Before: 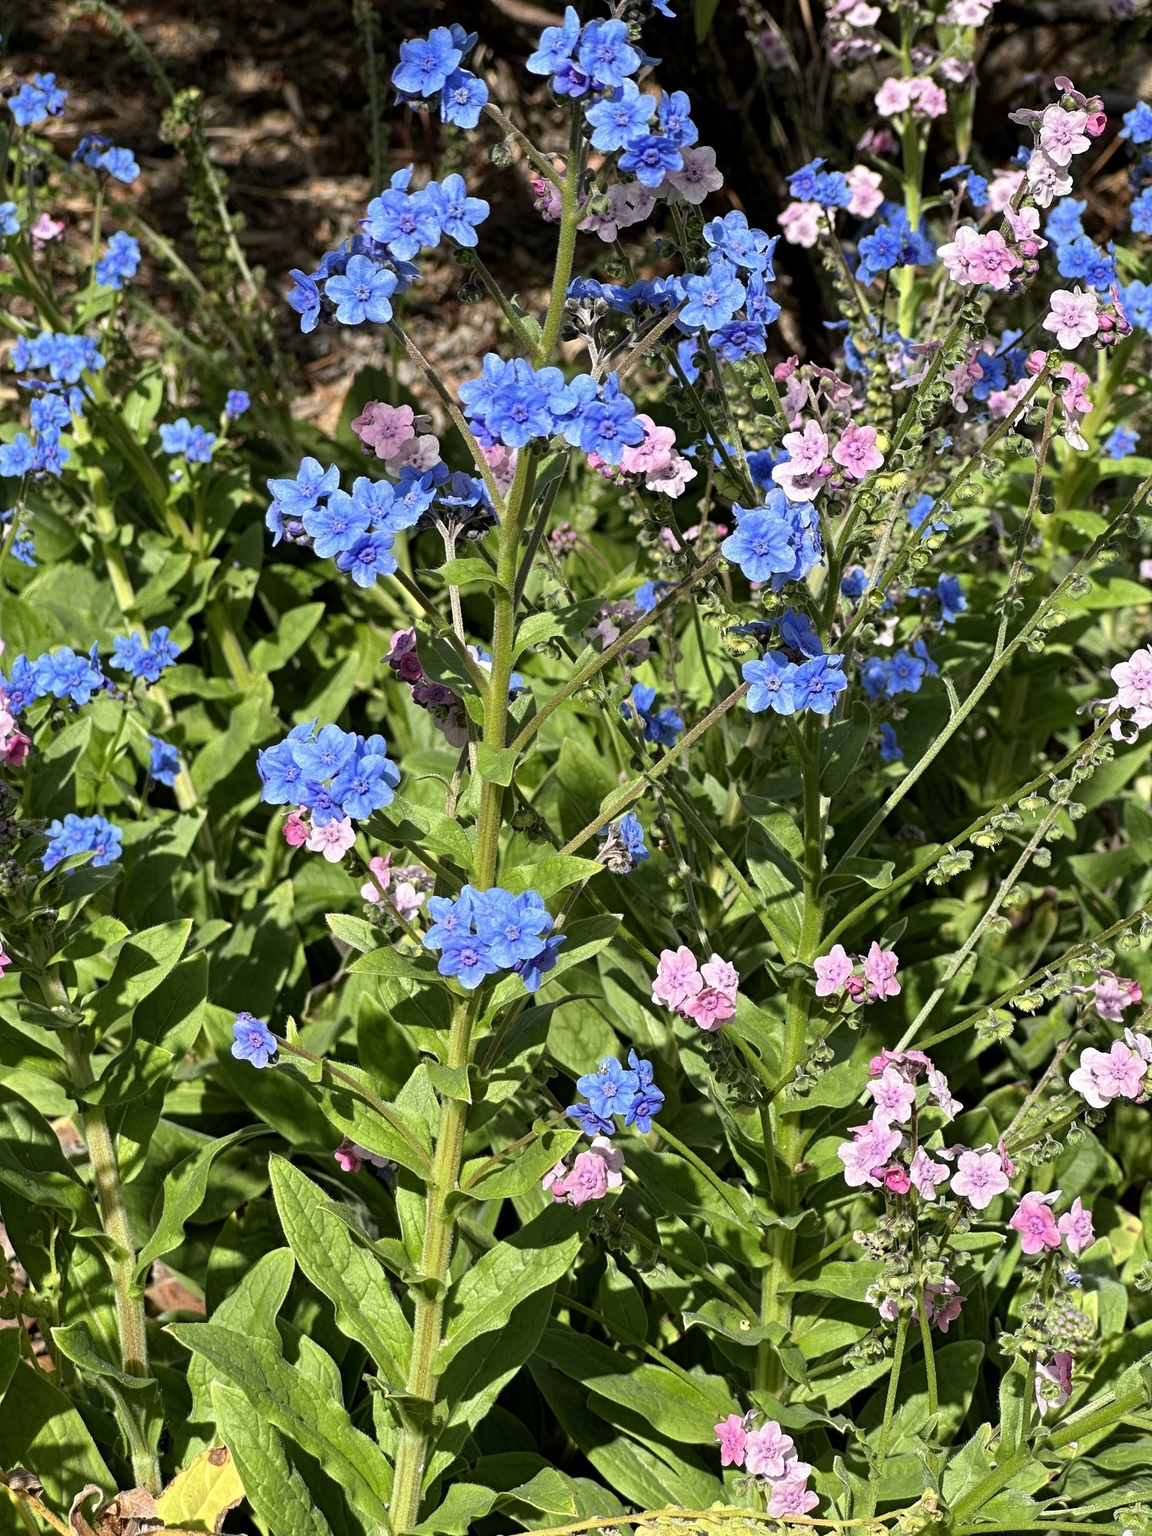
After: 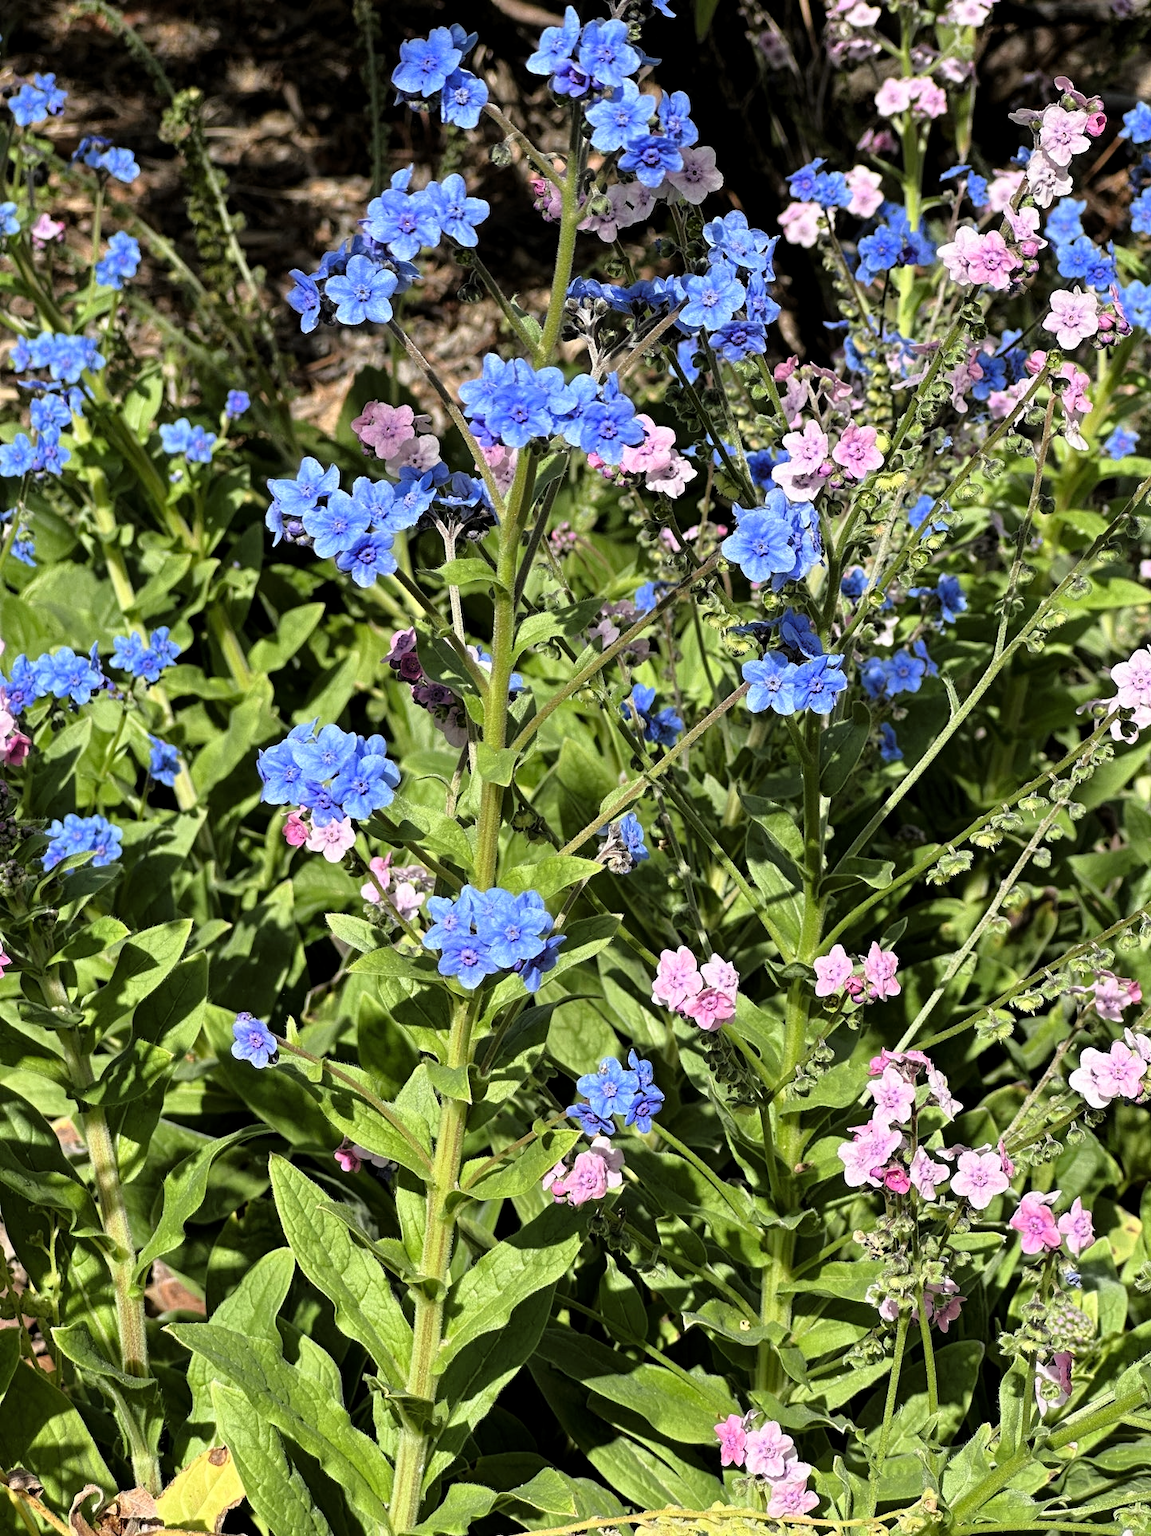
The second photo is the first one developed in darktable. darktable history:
tone curve: curves: ch0 [(0.024, 0) (0.075, 0.034) (0.145, 0.098) (0.257, 0.259) (0.408, 0.45) (0.611, 0.64) (0.81, 0.857) (1, 1)]; ch1 [(0, 0) (0.287, 0.198) (0.501, 0.506) (0.56, 0.57) (0.712, 0.777) (0.976, 0.992)]; ch2 [(0, 0) (0.5, 0.5) (0.523, 0.552) (0.59, 0.603) (0.681, 0.754) (1, 1)], color space Lab, linked channels, preserve colors none
